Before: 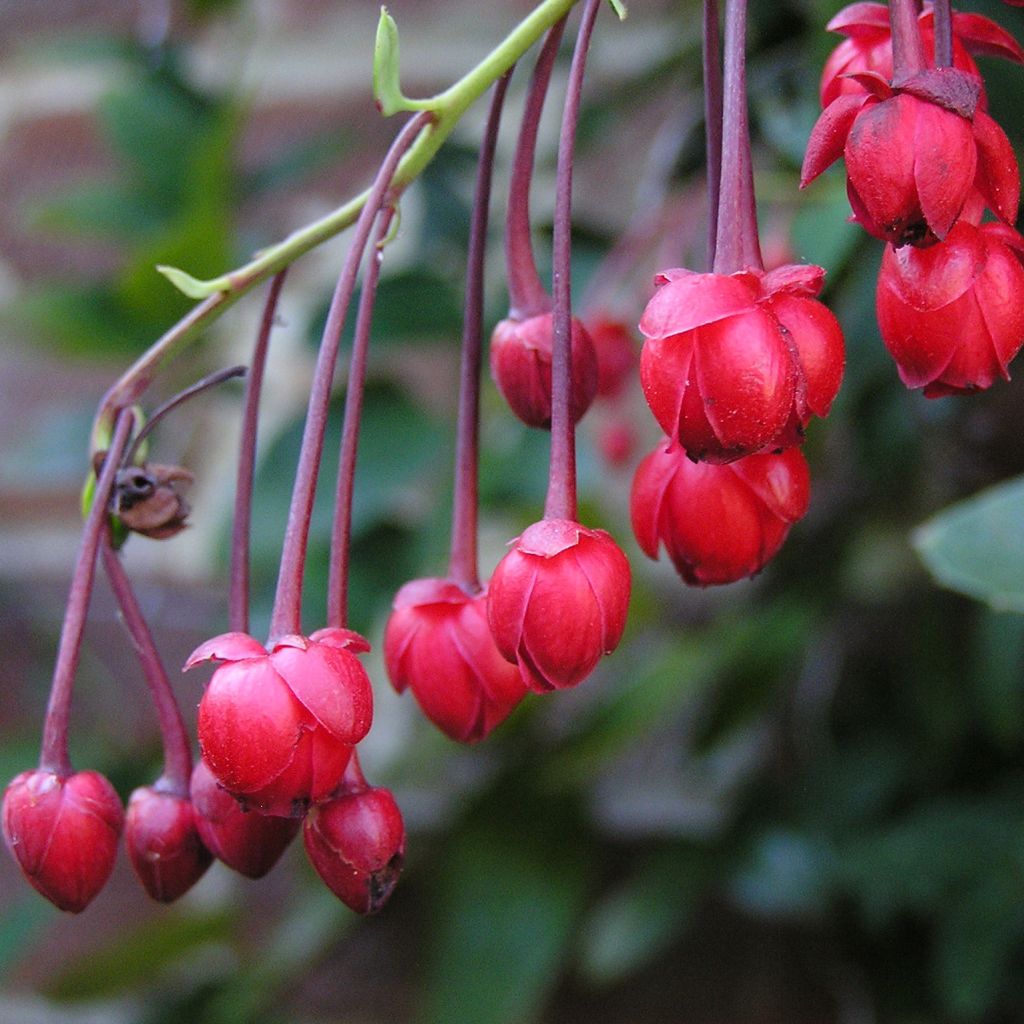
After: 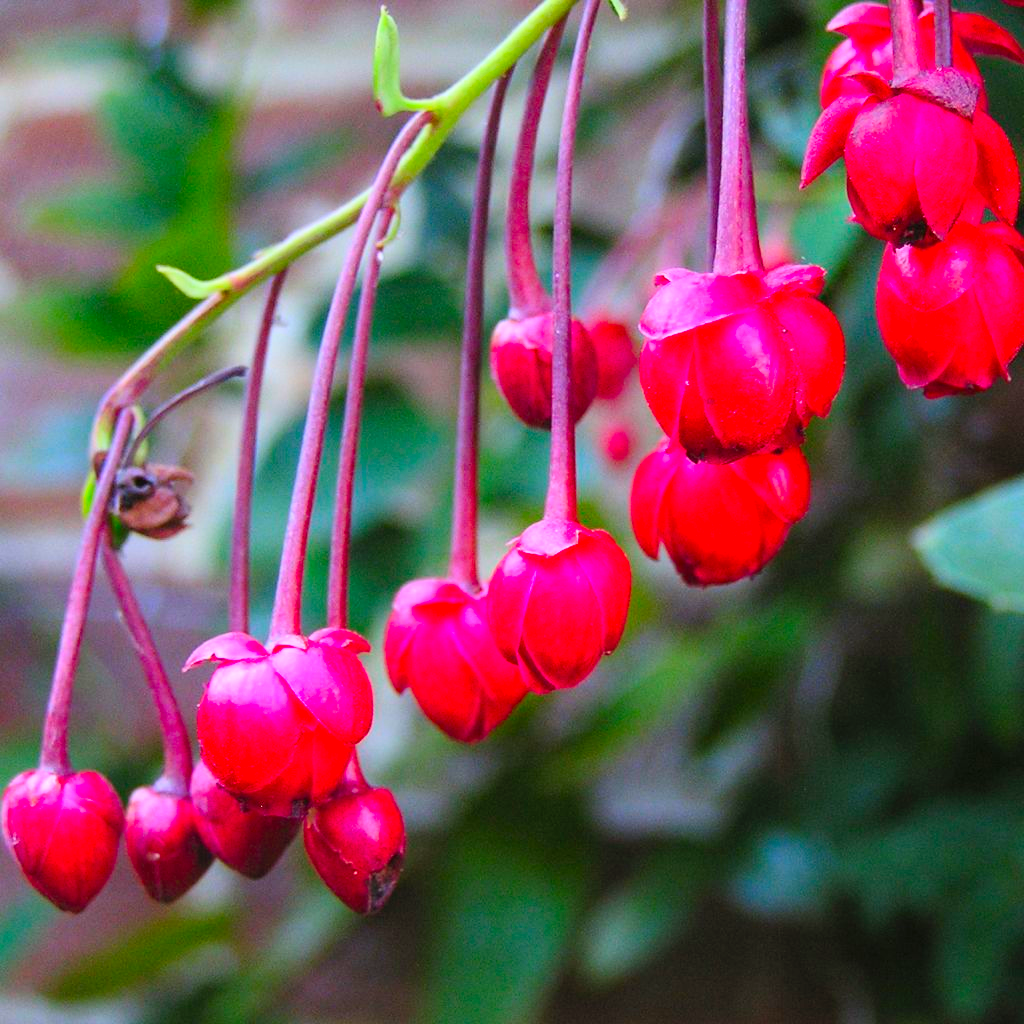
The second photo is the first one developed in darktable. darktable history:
contrast brightness saturation: contrast 0.201, brightness 0.205, saturation 0.811
